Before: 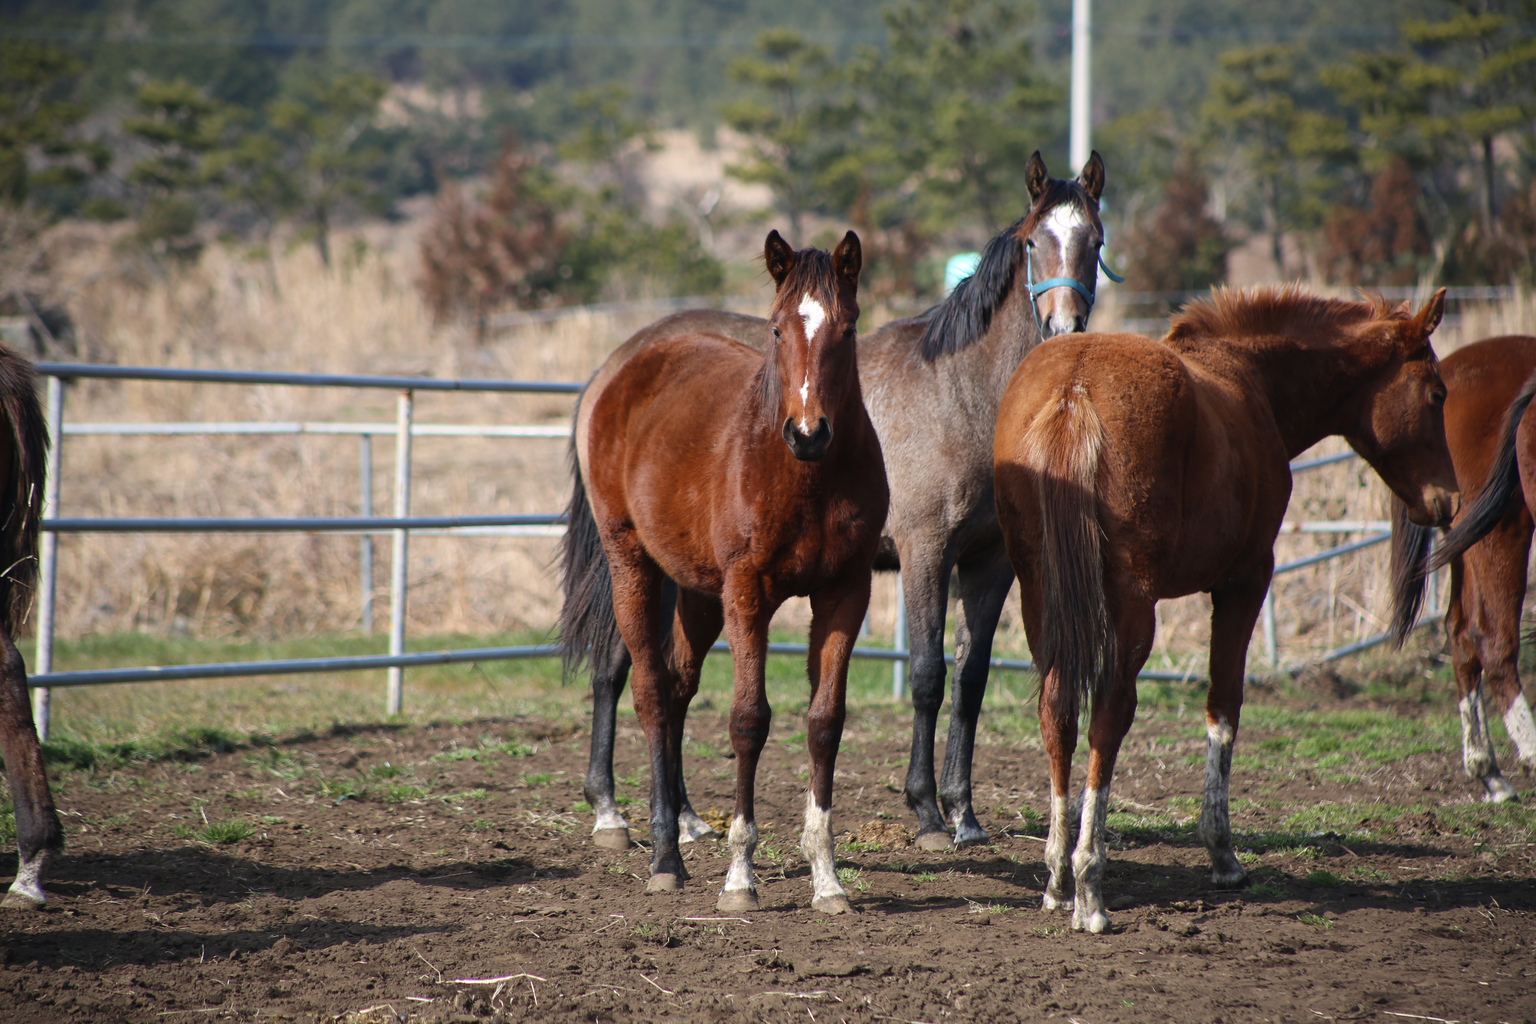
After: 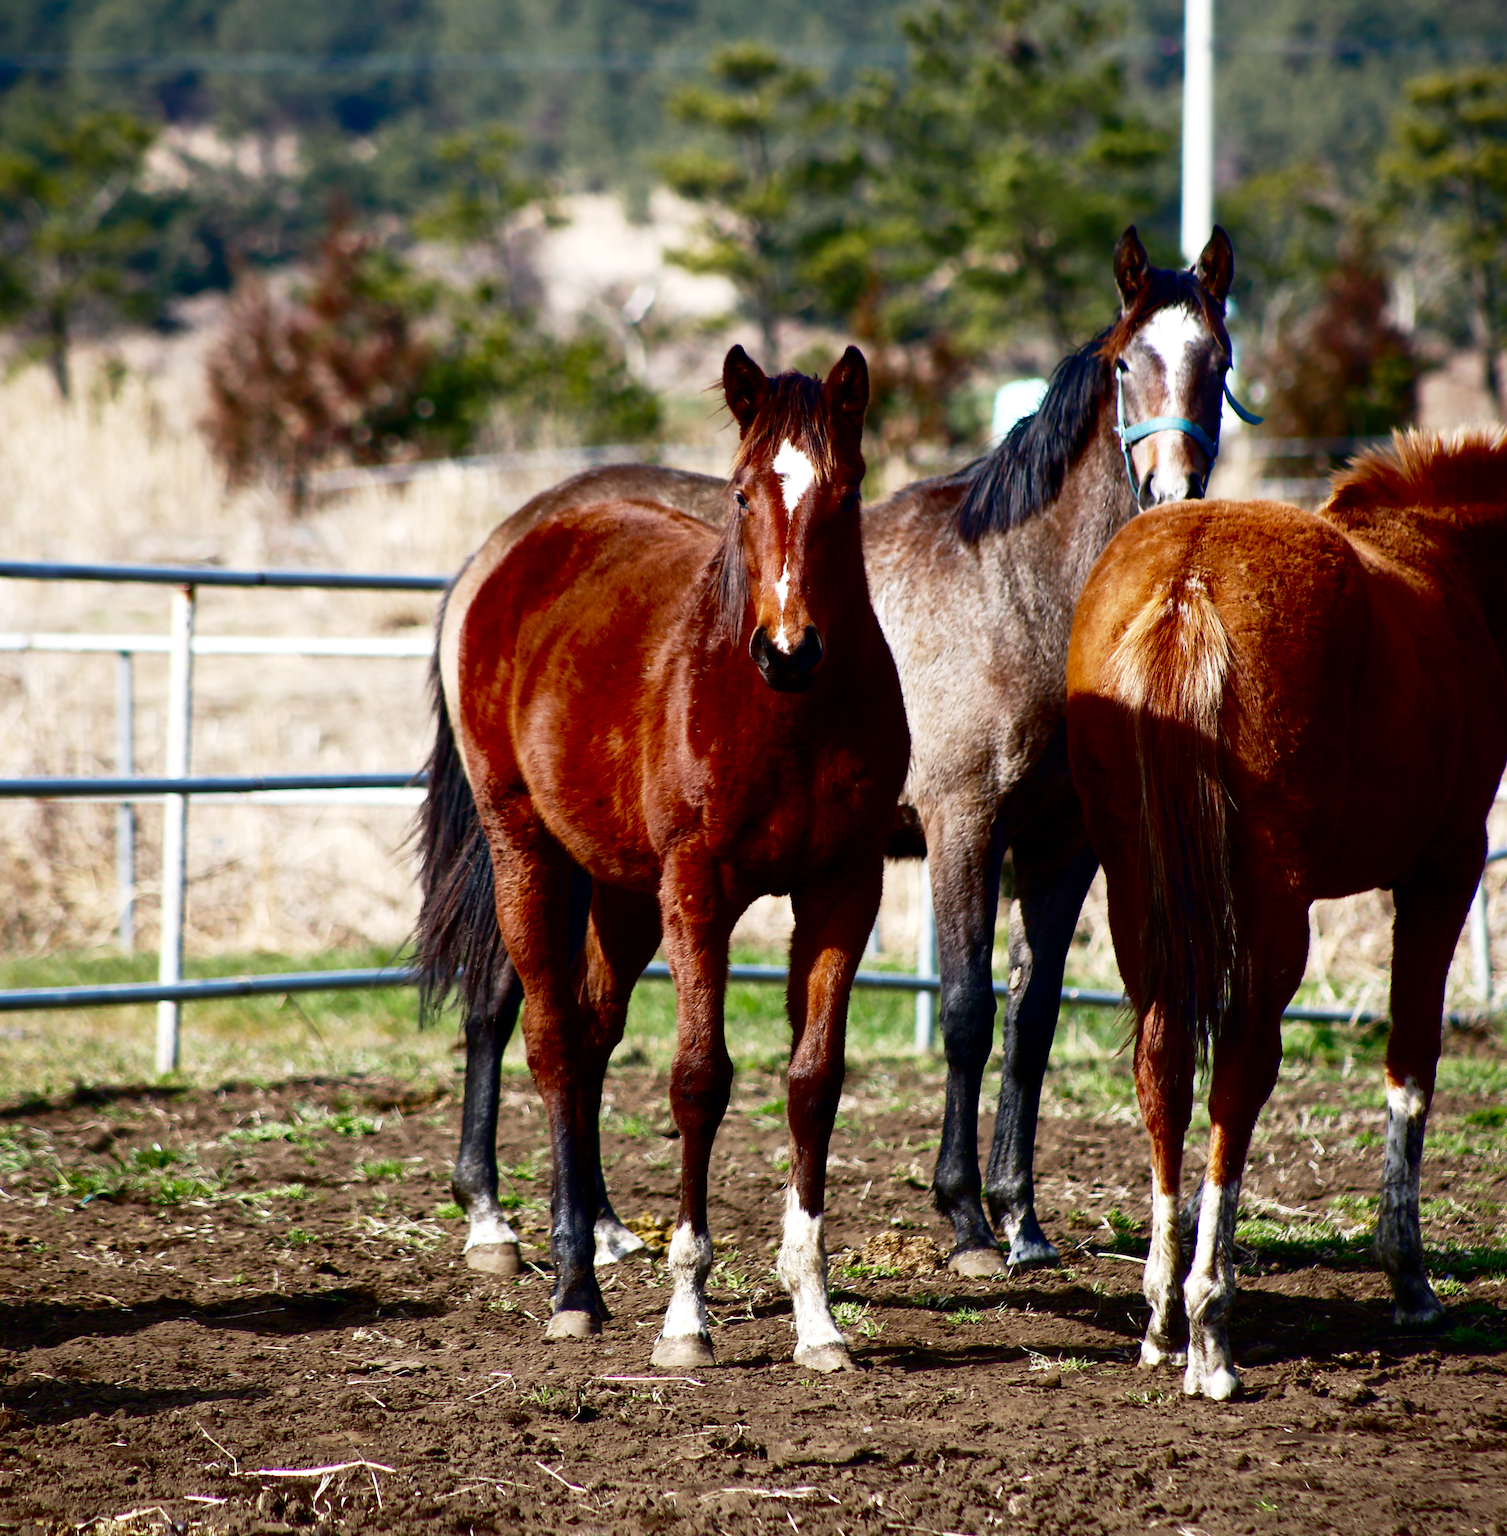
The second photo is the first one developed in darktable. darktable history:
base curve: curves: ch0 [(0, 0) (0.028, 0.03) (0.121, 0.232) (0.46, 0.748) (0.859, 0.968) (1, 1)], preserve colors none
crop and rotate: left 18.422%, right 16.127%
color balance rgb: power › hue 63.01°, perceptual saturation grading › global saturation 0.882%, perceptual brilliance grading › global brilliance 11.338%
contrast brightness saturation: contrast 0.095, brightness -0.605, saturation 0.174
